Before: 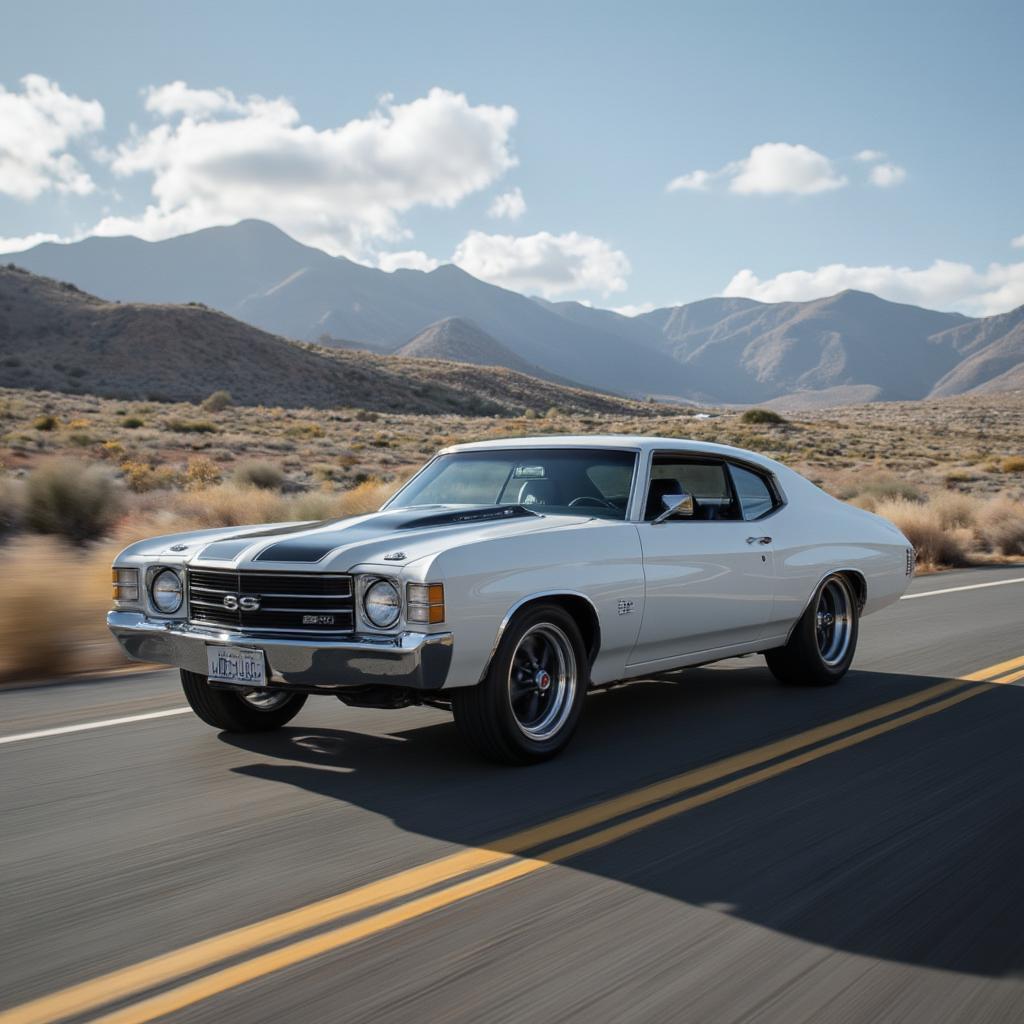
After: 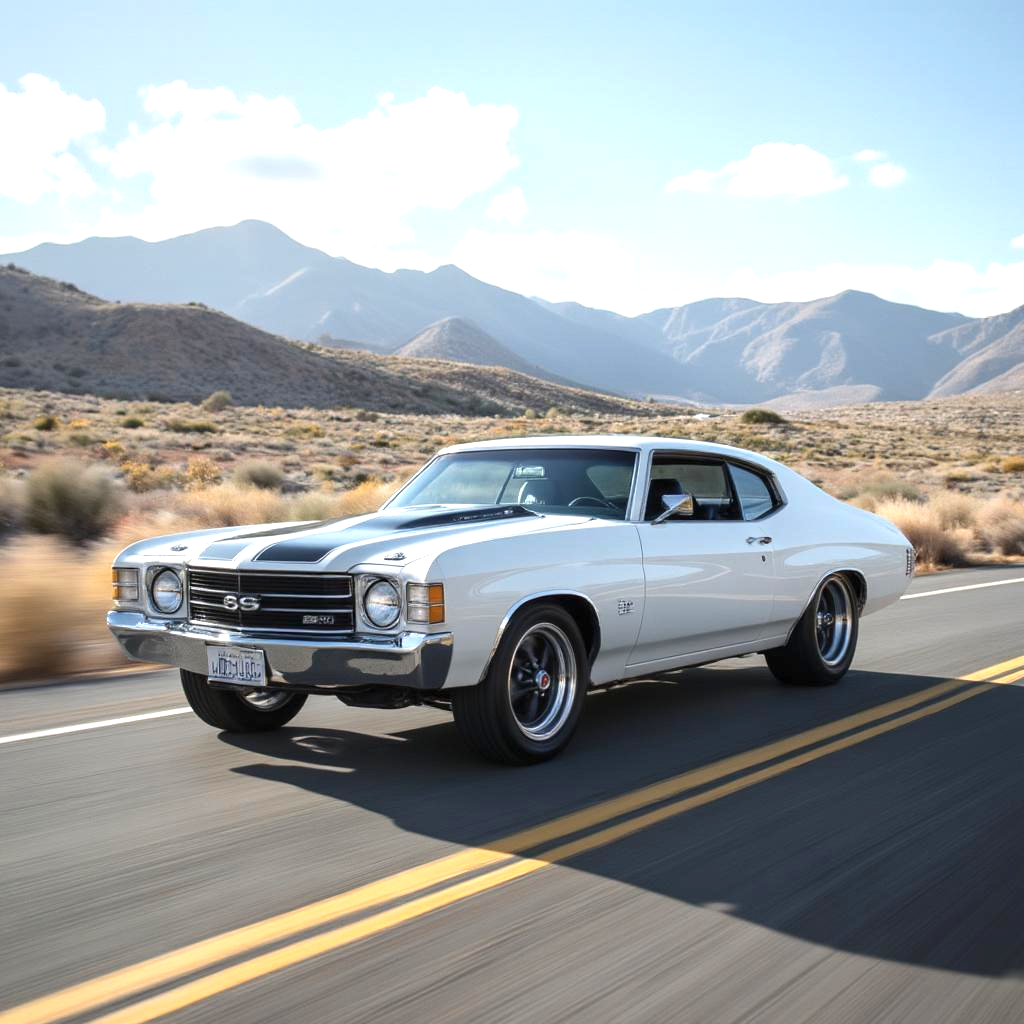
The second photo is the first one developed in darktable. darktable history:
exposure: black level correction 0, exposure 0.898 EV, compensate highlight preservation false
